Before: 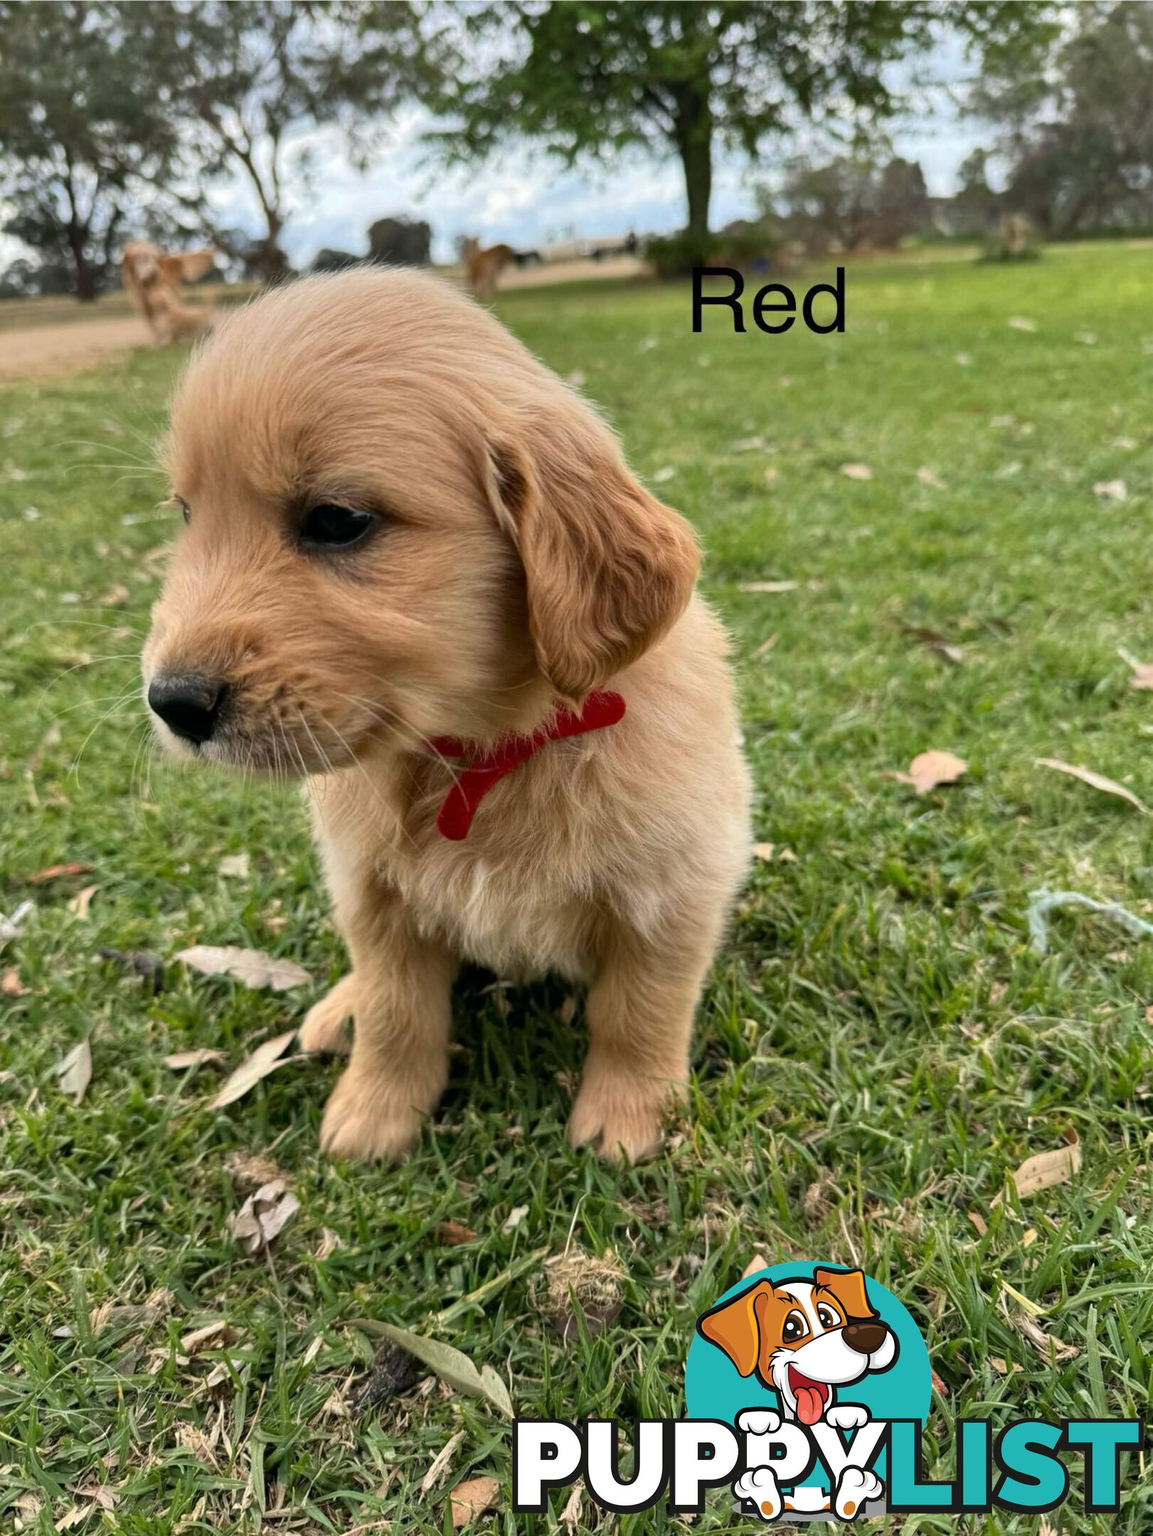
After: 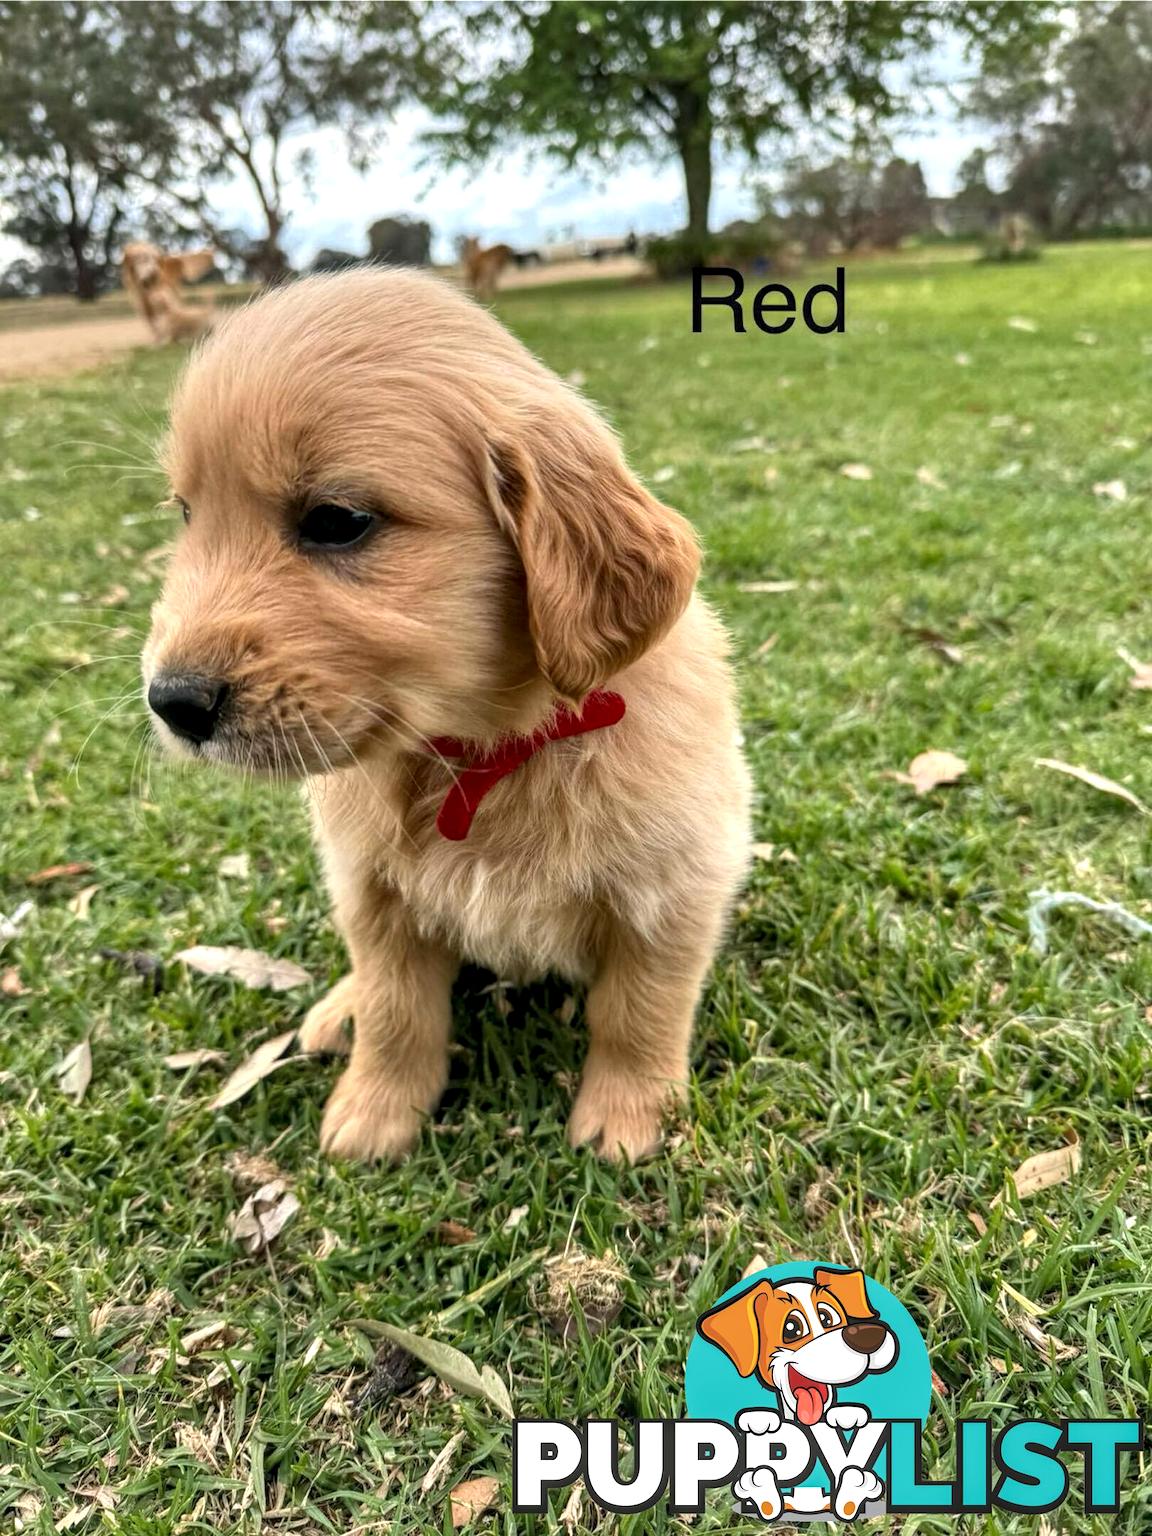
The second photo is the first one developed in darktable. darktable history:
local contrast: detail 130%
shadows and highlights: shadows 25.86, highlights -26.05
exposure: exposure 0.377 EV, compensate highlight preservation false
